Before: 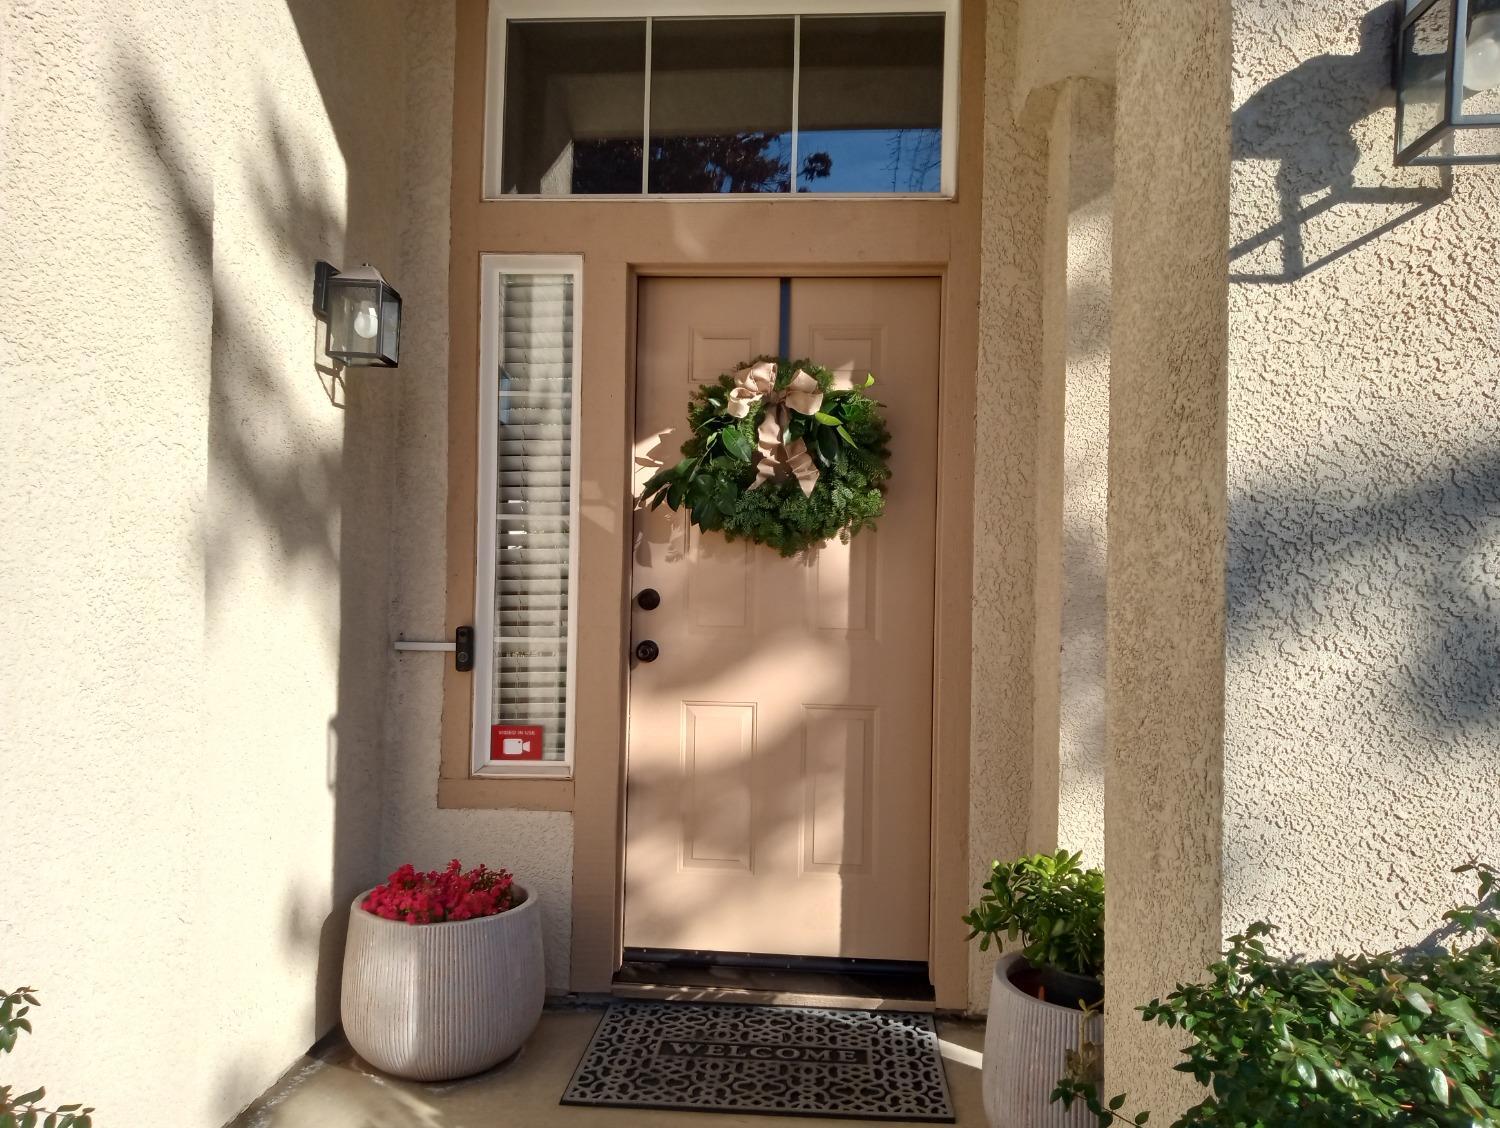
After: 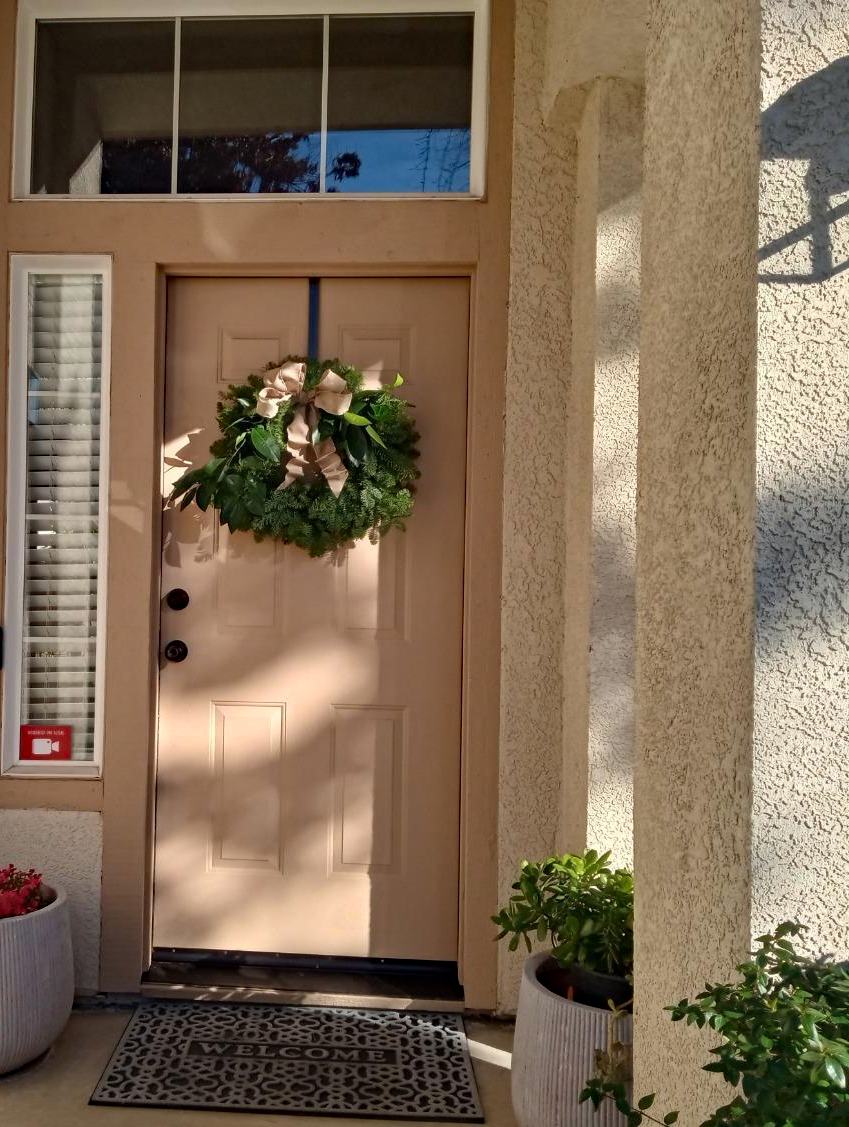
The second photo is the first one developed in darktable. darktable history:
haze removal: compatibility mode true, adaptive false
crop: left 31.458%, top 0%, right 11.876%
tone equalizer: on, module defaults
